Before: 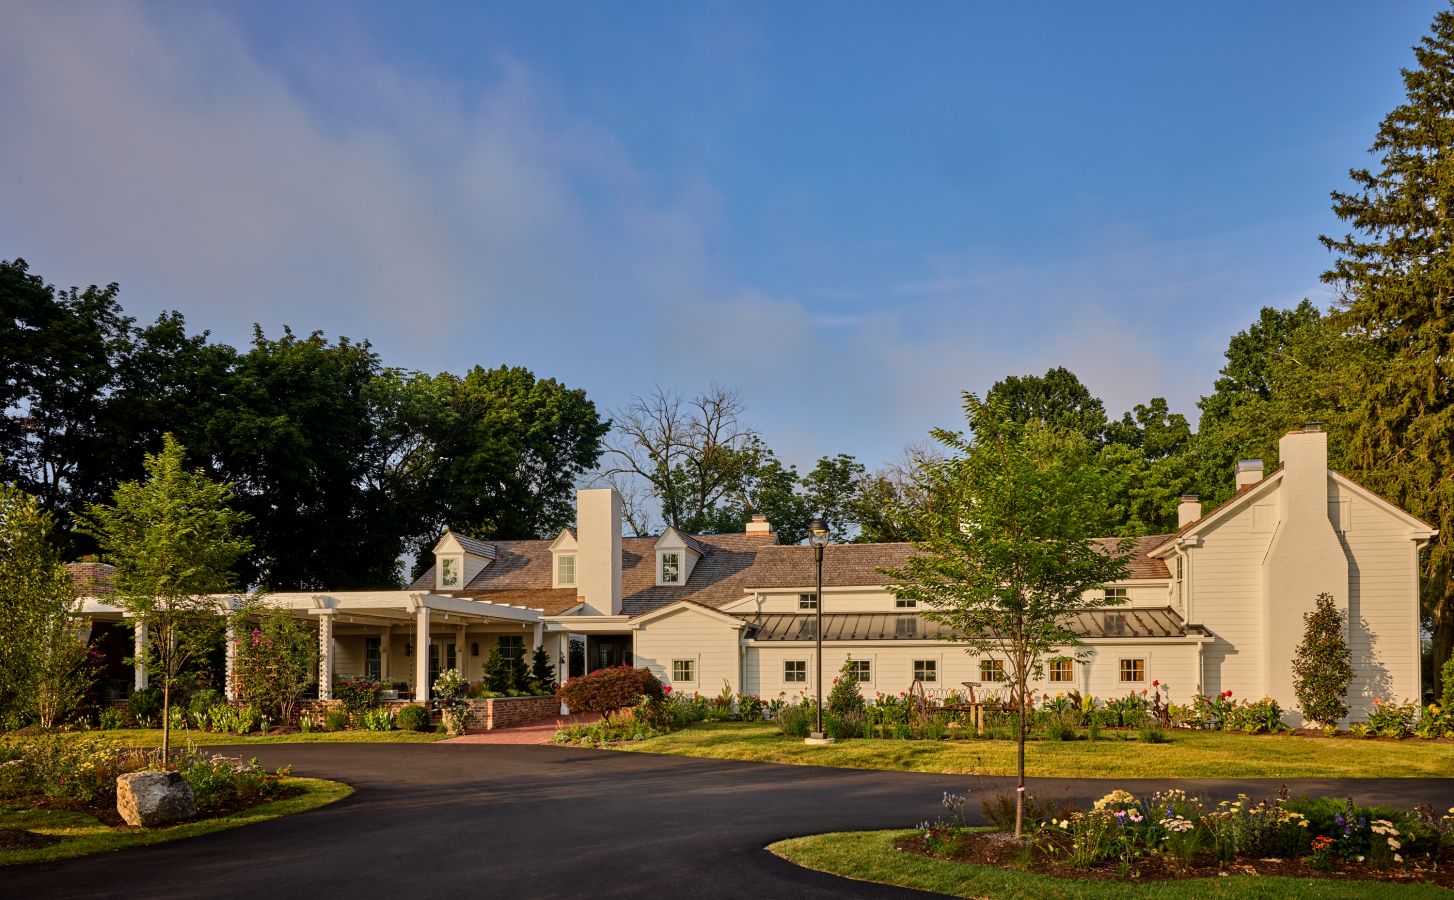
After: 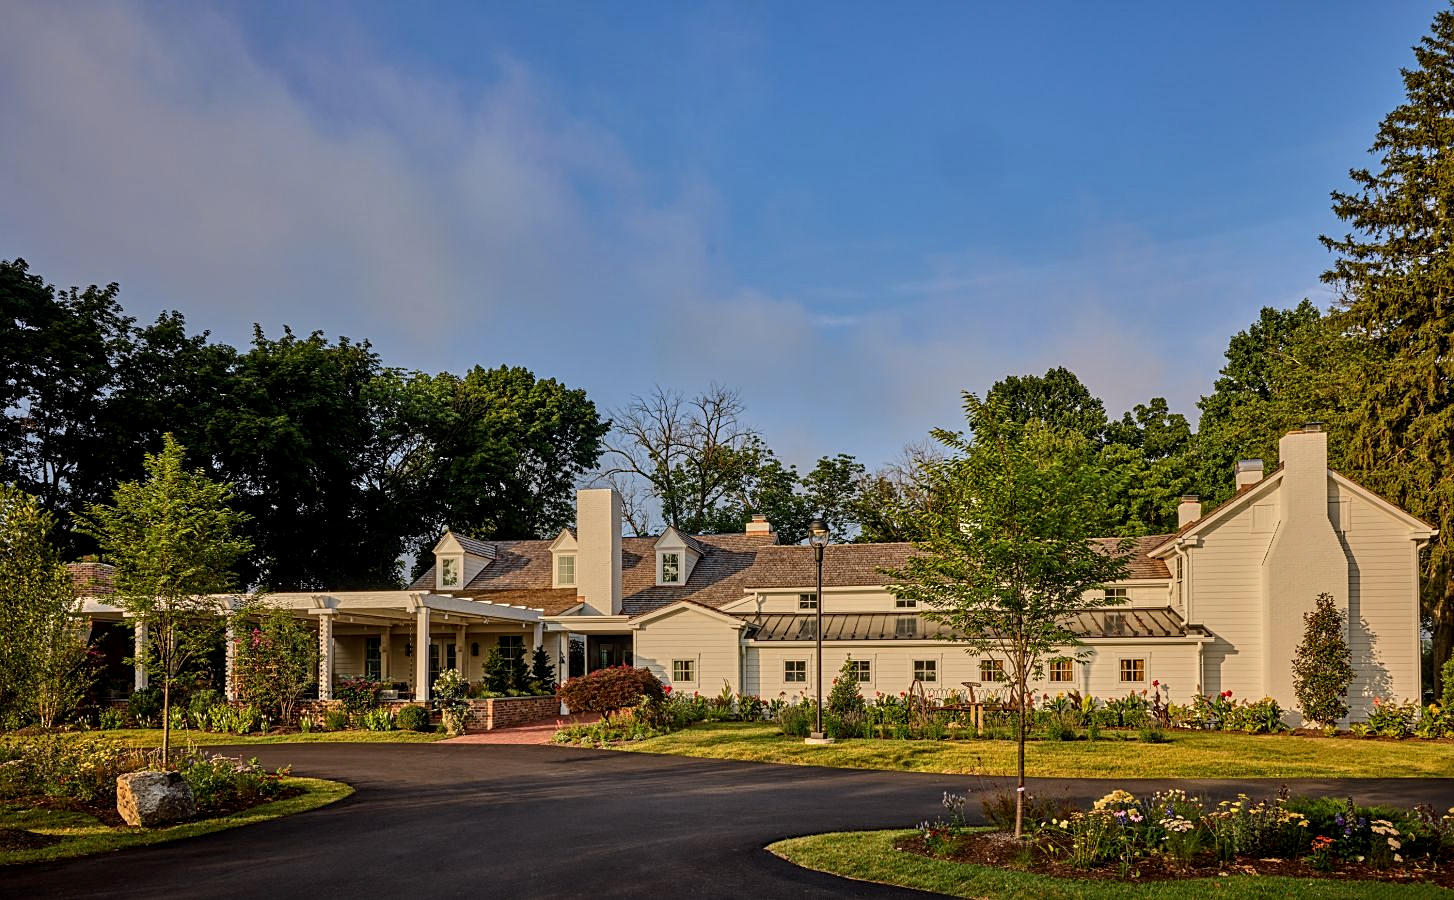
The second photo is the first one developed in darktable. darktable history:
local contrast: on, module defaults
sharpen: on, module defaults
shadows and highlights: shadows -20.31, white point adjustment -2.17, highlights -35.16
